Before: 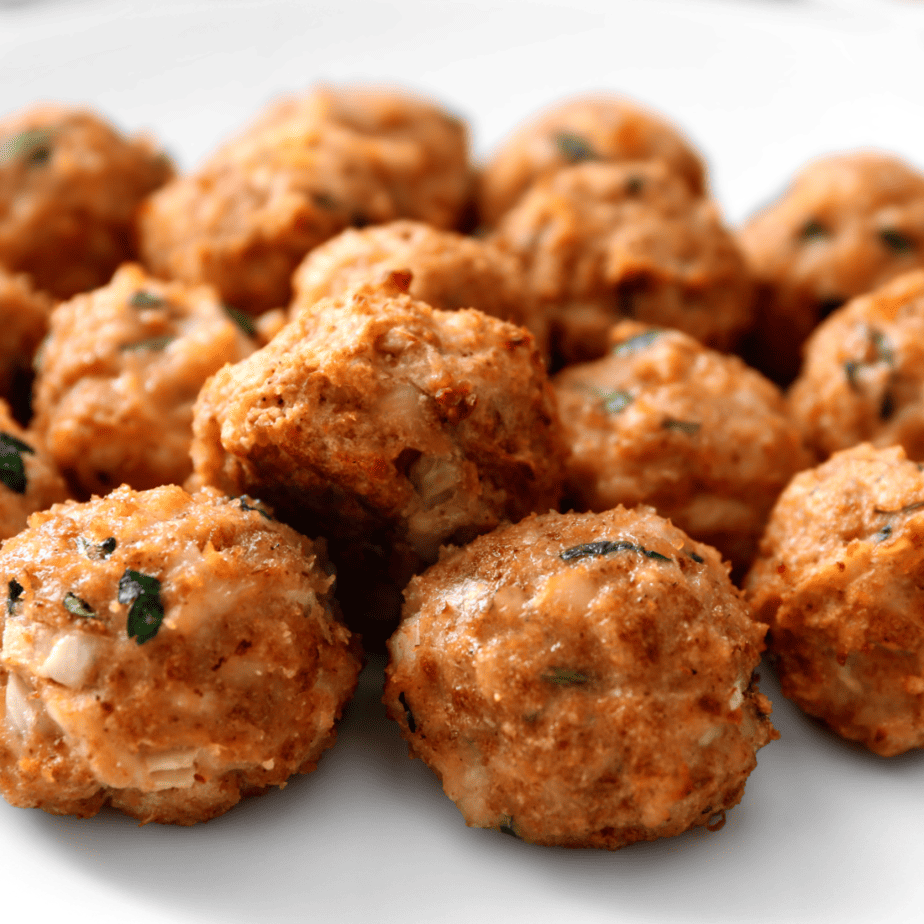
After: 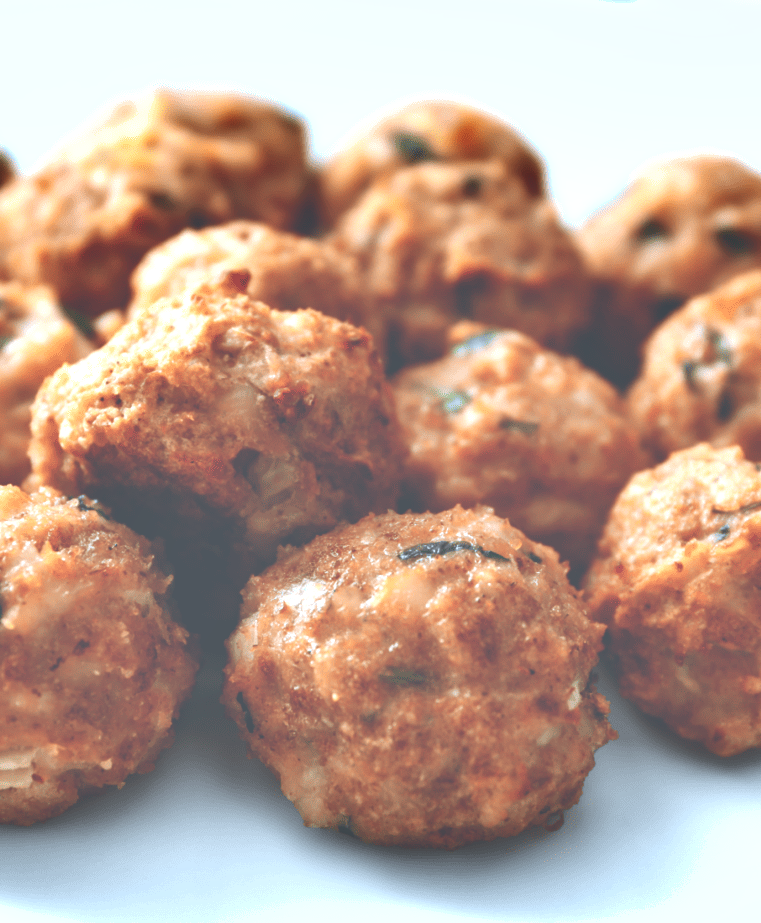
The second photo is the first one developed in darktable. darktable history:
shadows and highlights: soften with gaussian
crop: left 17.582%, bottom 0.031%
exposure: black level correction -0.071, exposure 0.5 EV, compensate highlight preservation false
color calibration: illuminant F (fluorescent), F source F9 (Cool White Deluxe 4150 K) – high CRI, x 0.374, y 0.373, temperature 4158.34 K
